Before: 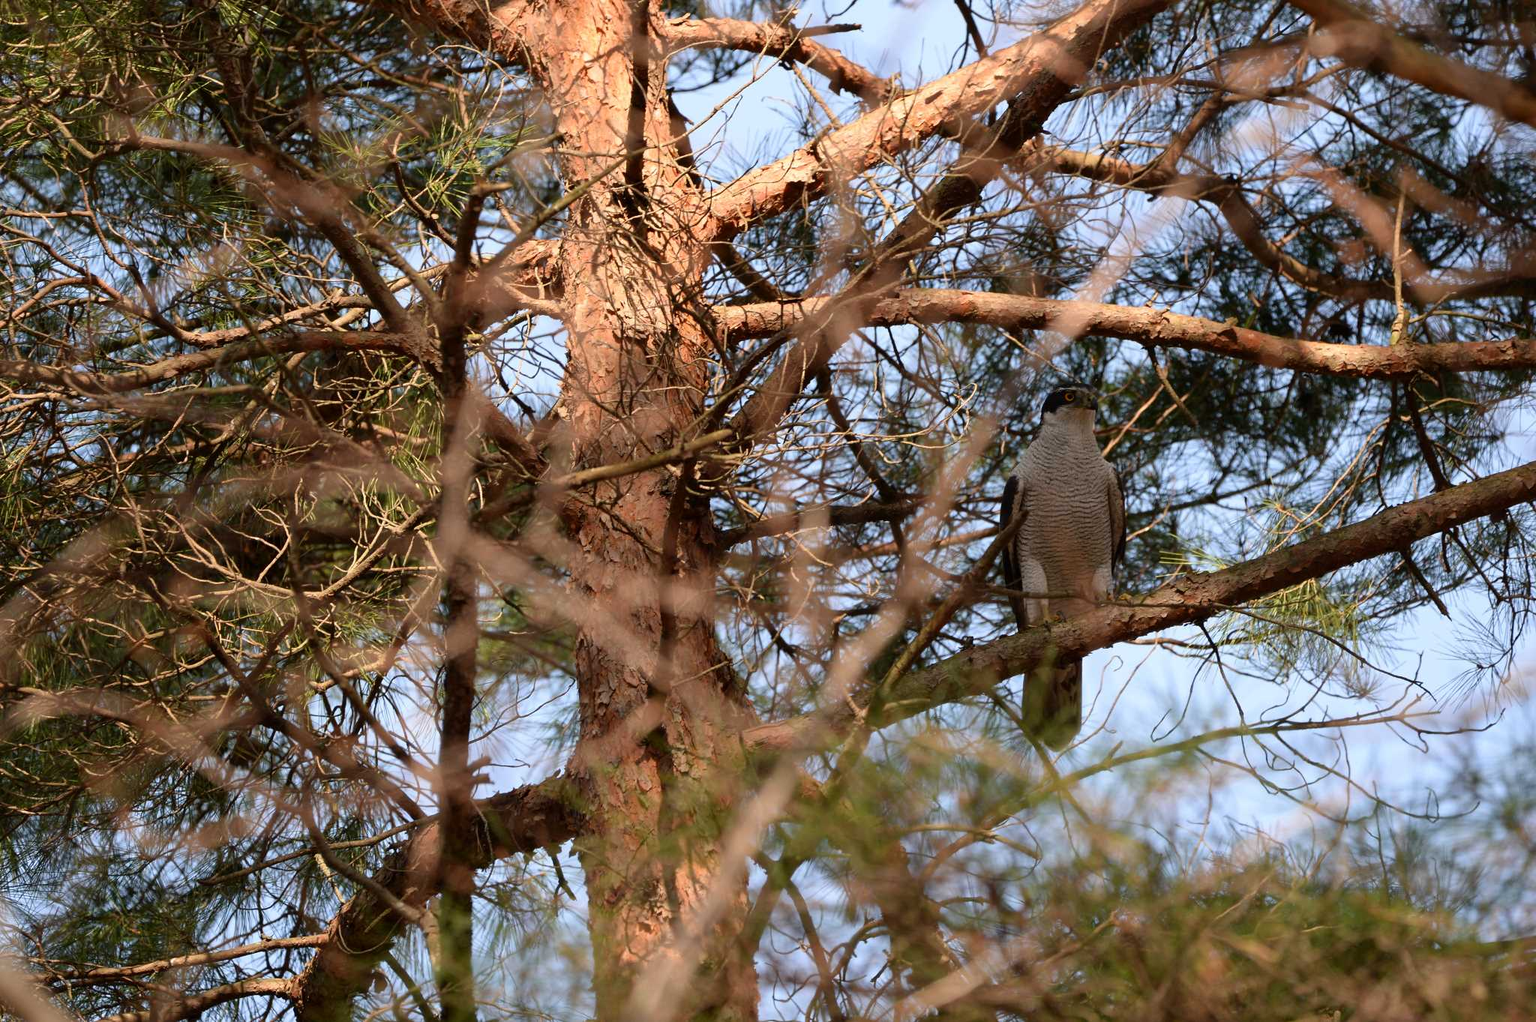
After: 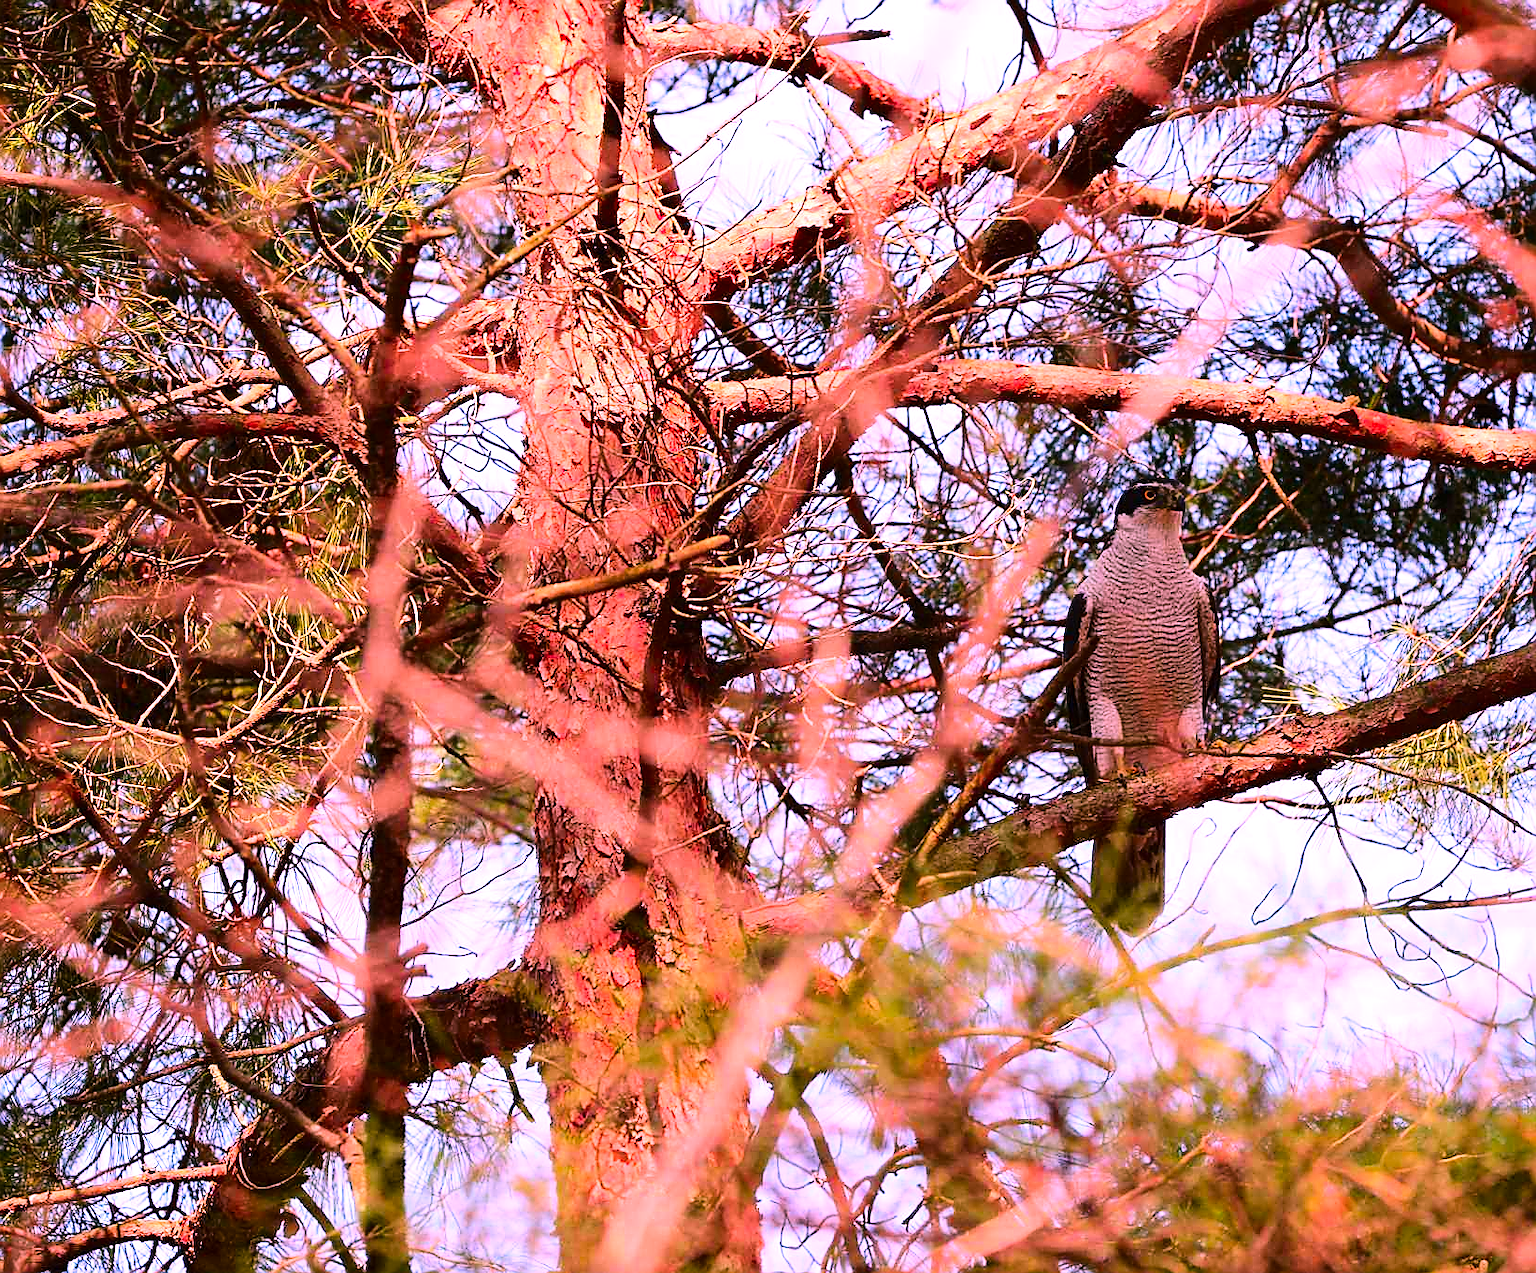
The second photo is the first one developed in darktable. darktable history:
base curve: curves: ch0 [(0, 0) (0.036, 0.025) (0.121, 0.166) (0.206, 0.329) (0.605, 0.79) (1, 1)]
crop and rotate: left 9.583%, right 10.179%
sharpen: radius 1.366, amount 1.246, threshold 0.6
color correction: highlights a* 19.23, highlights b* -11.82, saturation 1.64
exposure: black level correction 0, exposure 0.692 EV, compensate exposure bias true, compensate highlight preservation false
